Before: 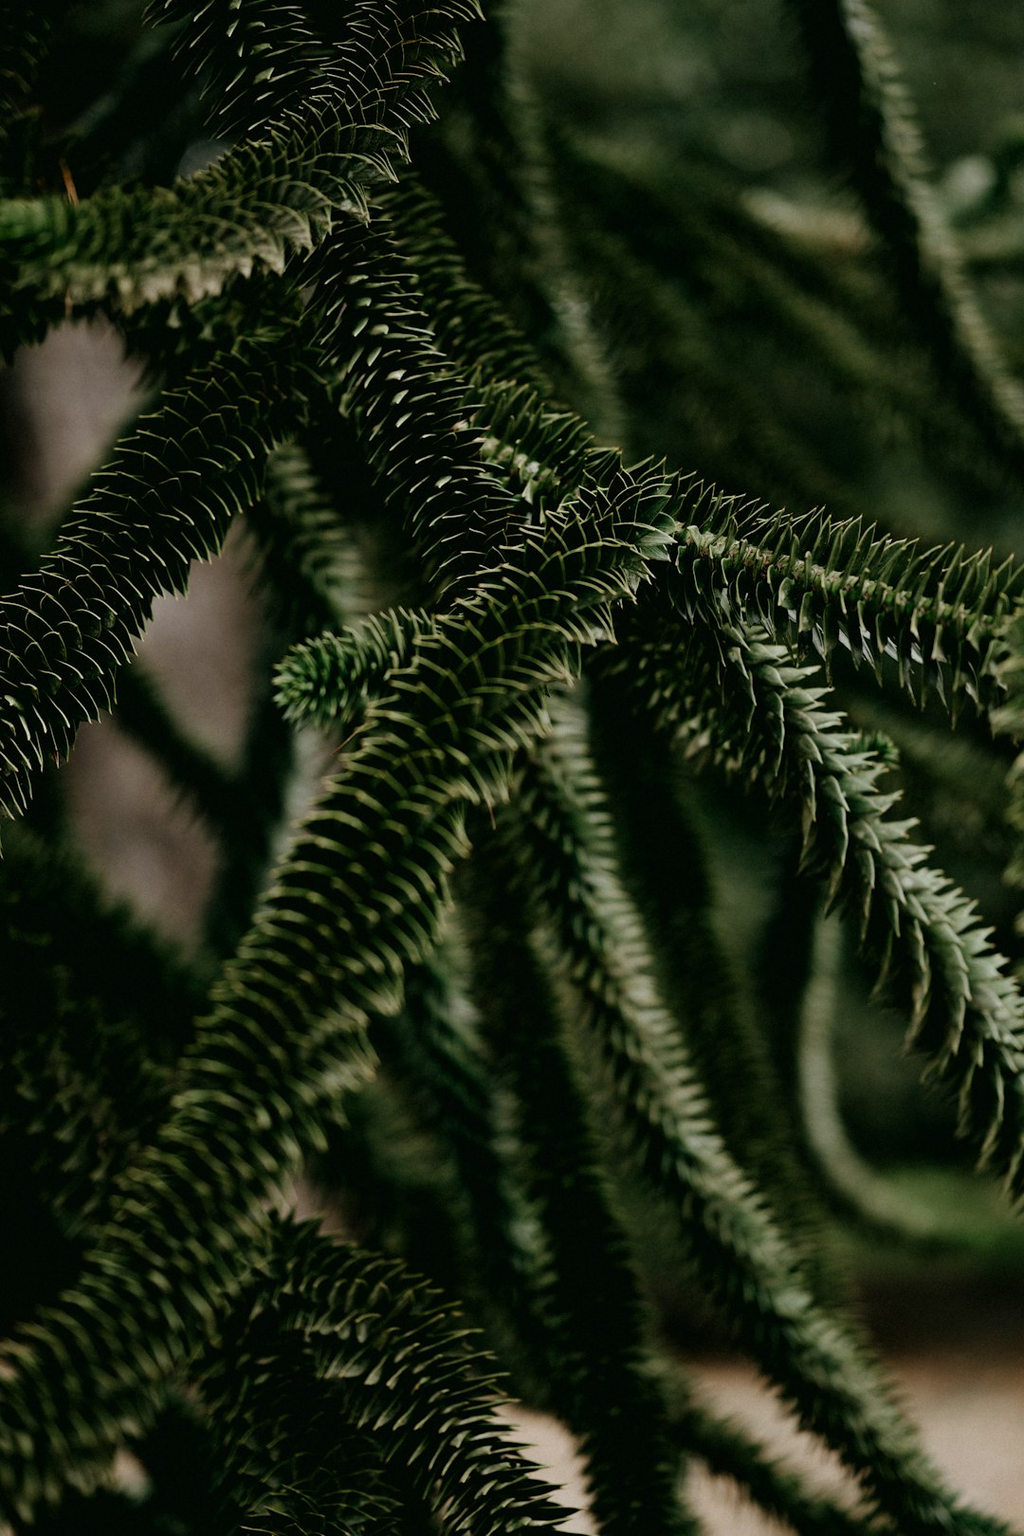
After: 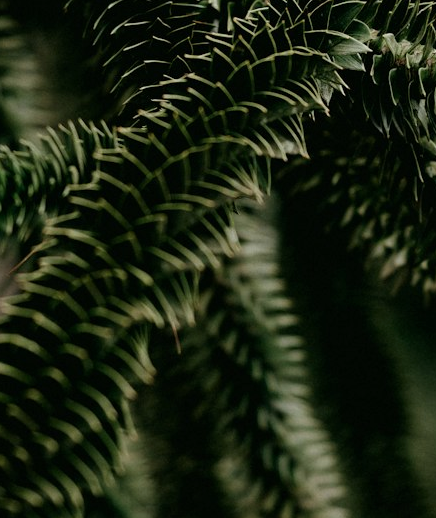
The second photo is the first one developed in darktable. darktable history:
levels: levels [0, 0.51, 1]
crop: left 31.751%, top 32.172%, right 27.8%, bottom 35.83%
